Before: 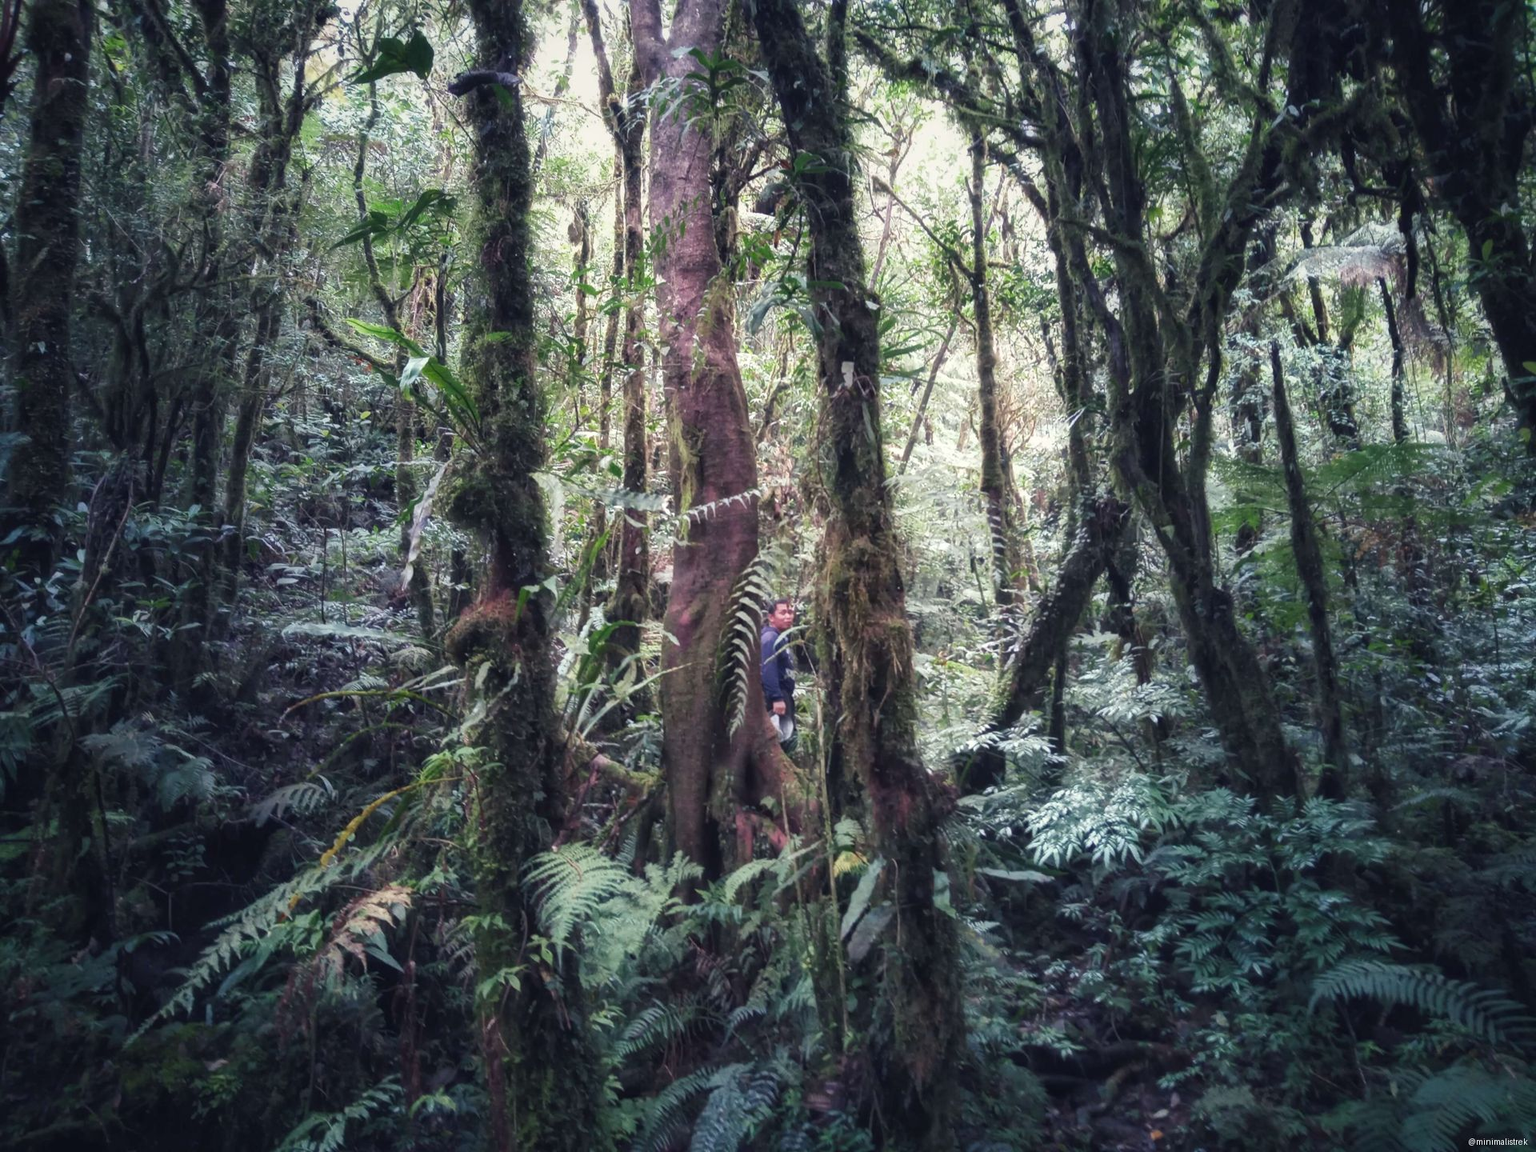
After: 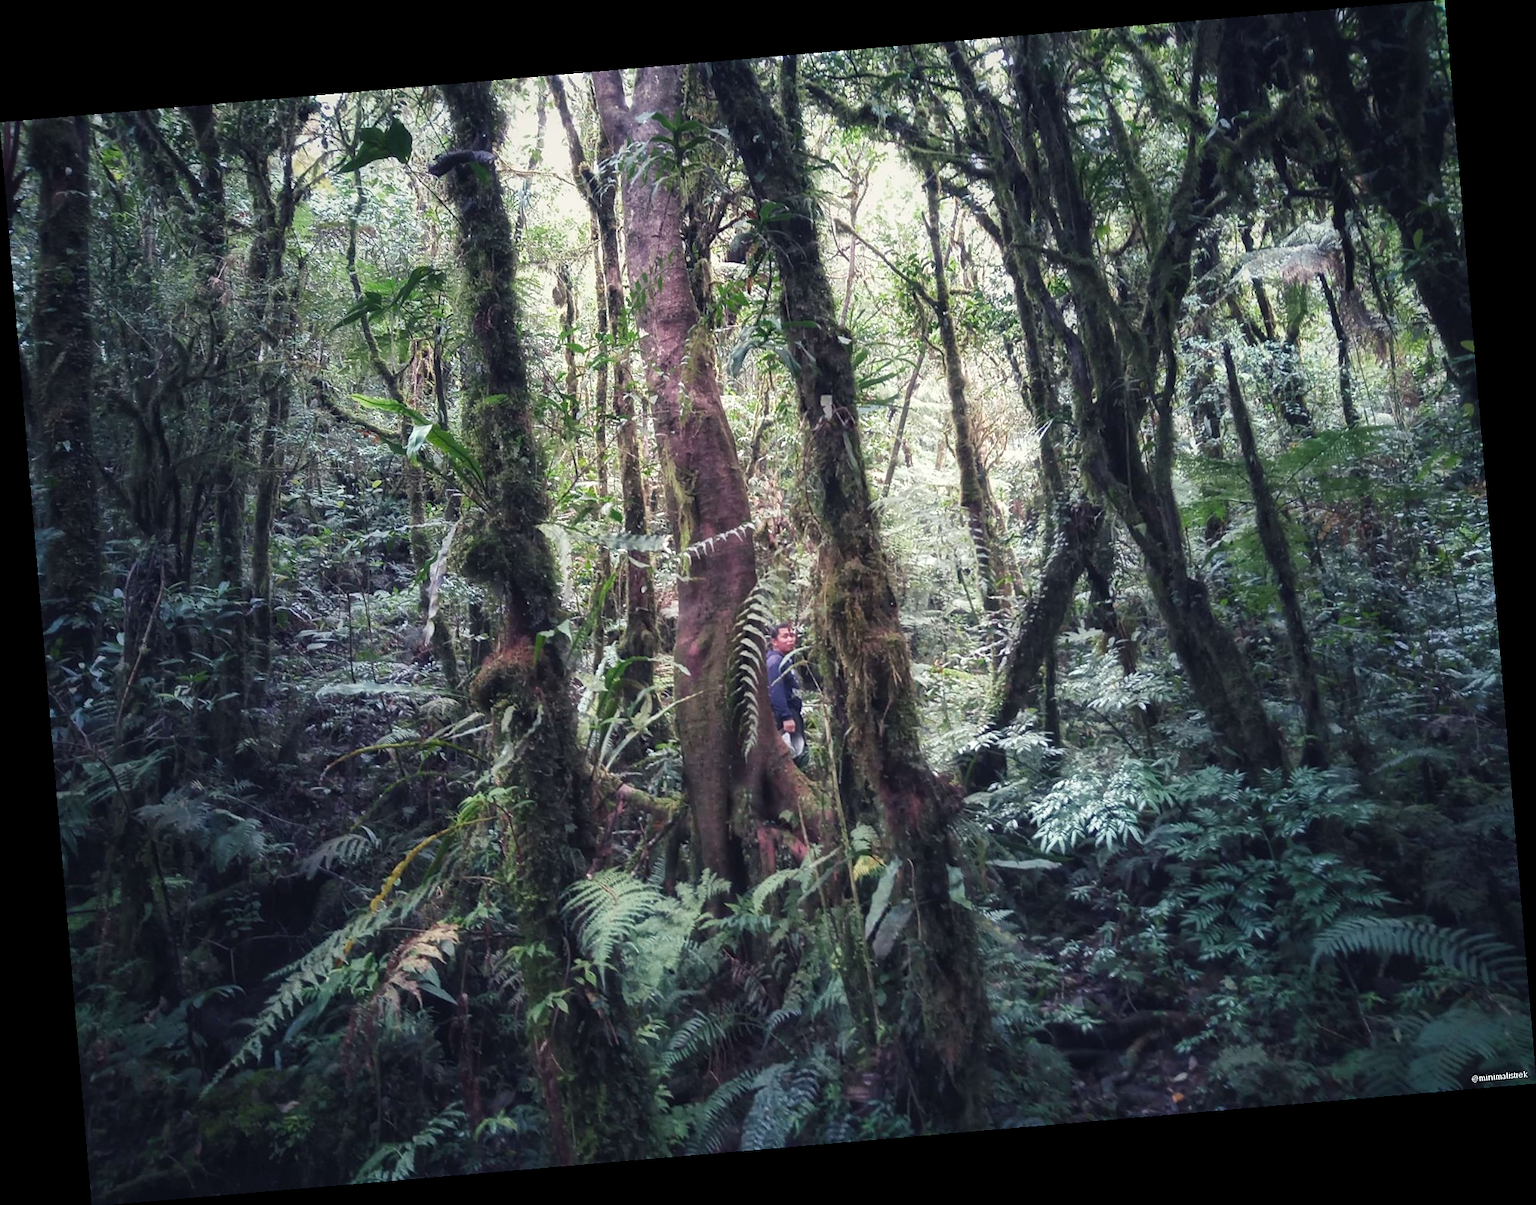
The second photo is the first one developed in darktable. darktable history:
rotate and perspective: rotation -4.86°, automatic cropping off
sharpen: radius 1.559, amount 0.373, threshold 1.271
